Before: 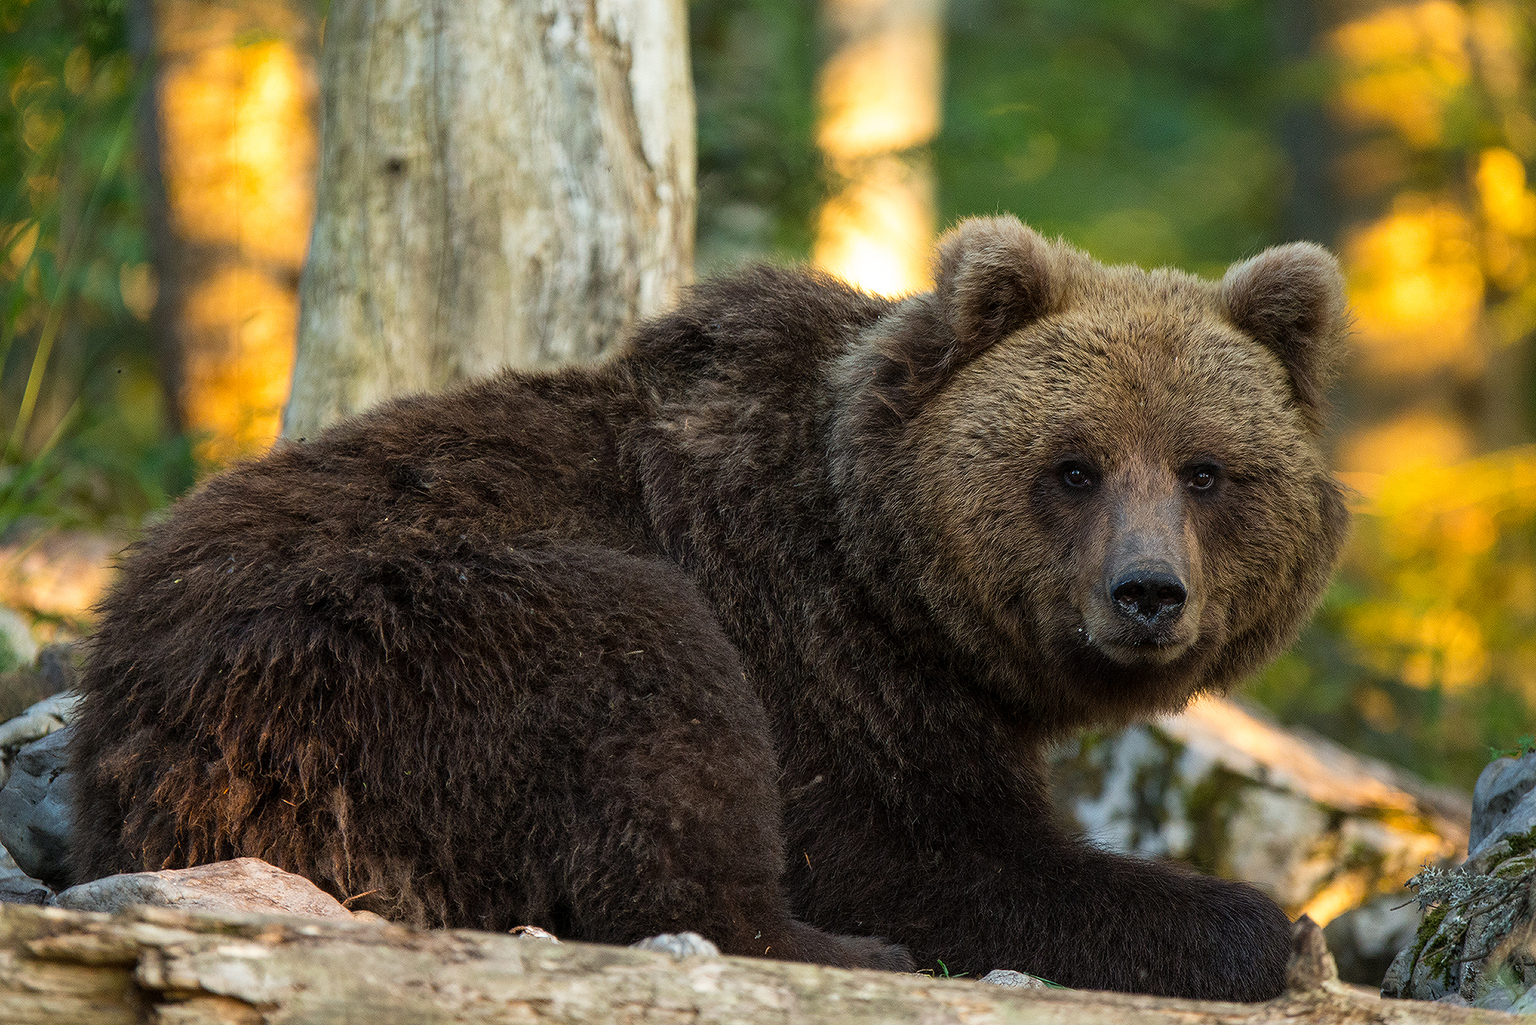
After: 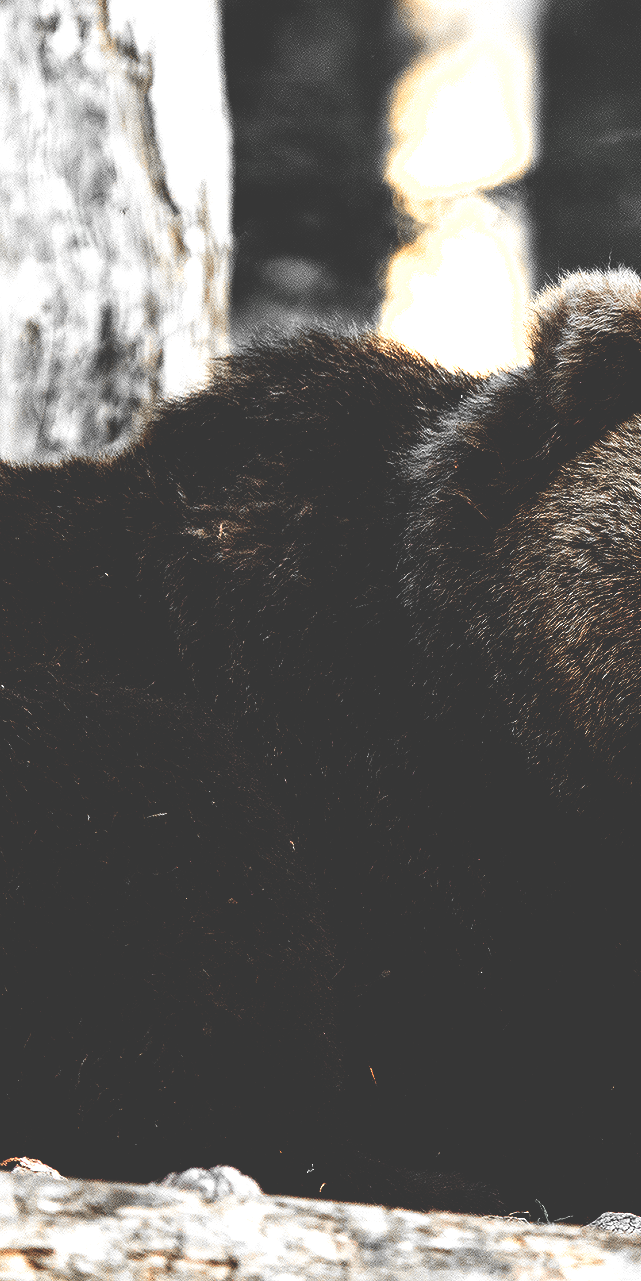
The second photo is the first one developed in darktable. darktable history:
crop: left 33.2%, right 33.385%
tone equalizer: -8 EV -0.455 EV, -7 EV -0.375 EV, -6 EV -0.363 EV, -5 EV -0.248 EV, -3 EV 0.221 EV, -2 EV 0.362 EV, -1 EV 0.376 EV, +0 EV 0.409 EV, edges refinement/feathering 500, mask exposure compensation -1.57 EV, preserve details no
base curve: curves: ch0 [(0, 0.036) (0.083, 0.04) (0.804, 1)], preserve colors none
color zones: curves: ch0 [(0, 0.65) (0.096, 0.644) (0.221, 0.539) (0.429, 0.5) (0.571, 0.5) (0.714, 0.5) (0.857, 0.5) (1, 0.65)]; ch1 [(0, 0.5) (0.143, 0.5) (0.257, -0.002) (0.429, 0.04) (0.571, -0.001) (0.714, -0.015) (0.857, 0.024) (1, 0.5)]
exposure: exposure 0.126 EV, compensate highlight preservation false
